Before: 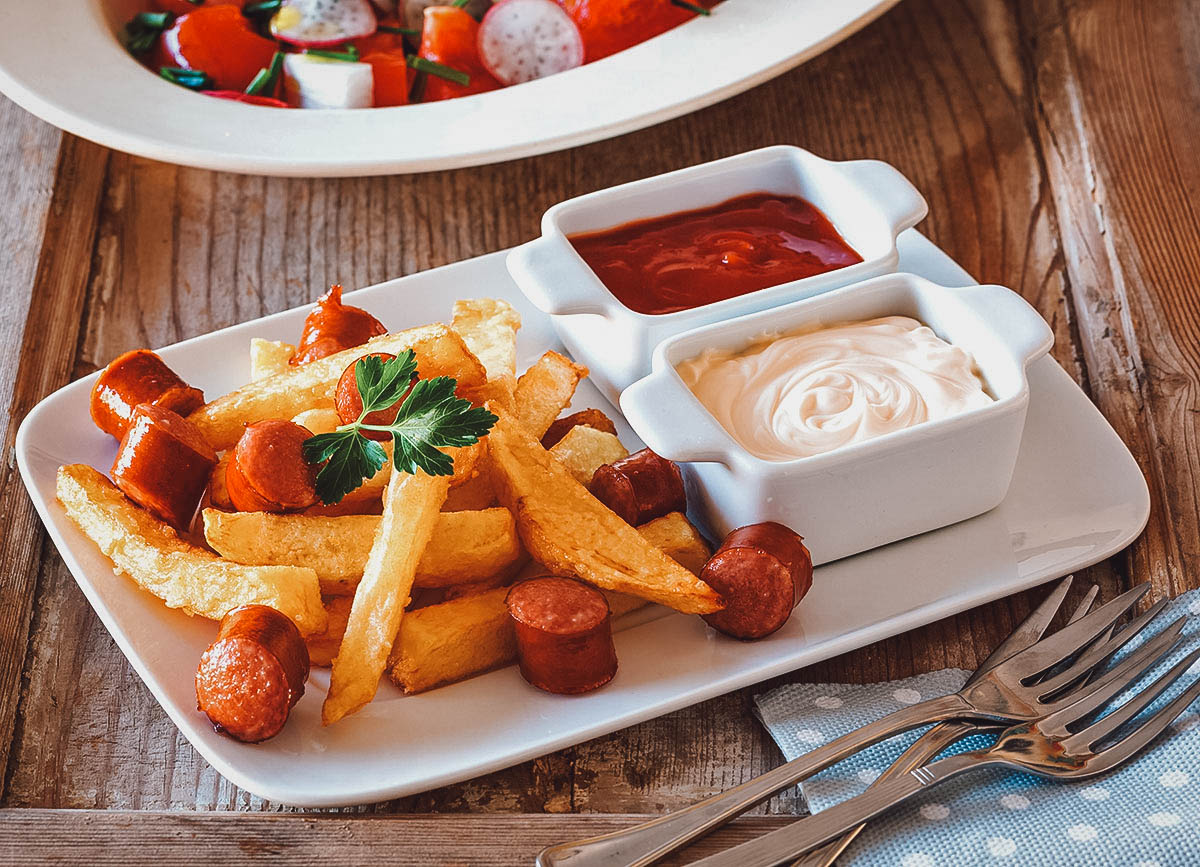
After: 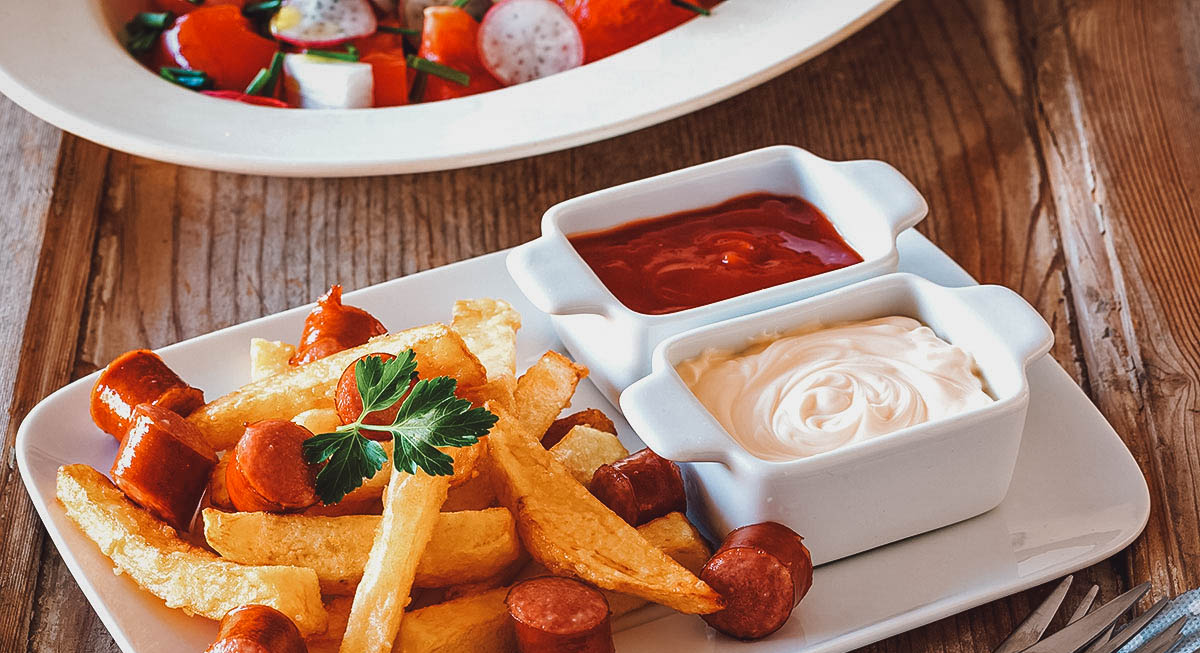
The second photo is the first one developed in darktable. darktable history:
crop: bottom 24.613%
